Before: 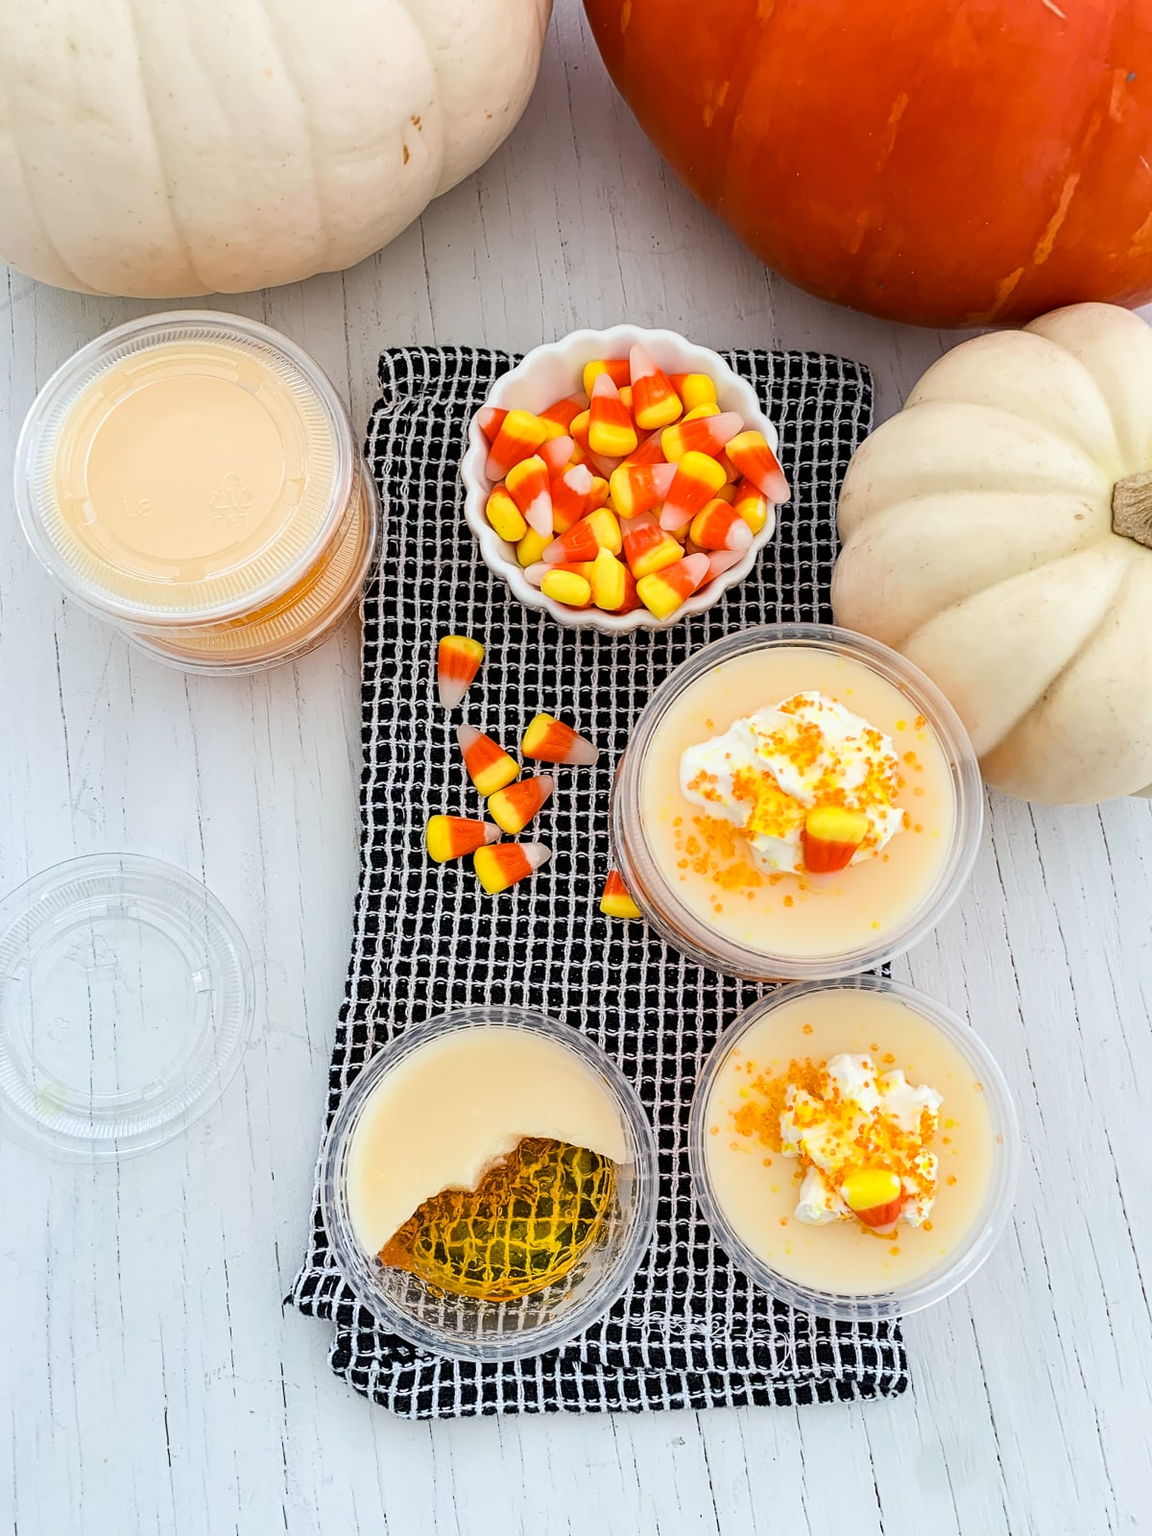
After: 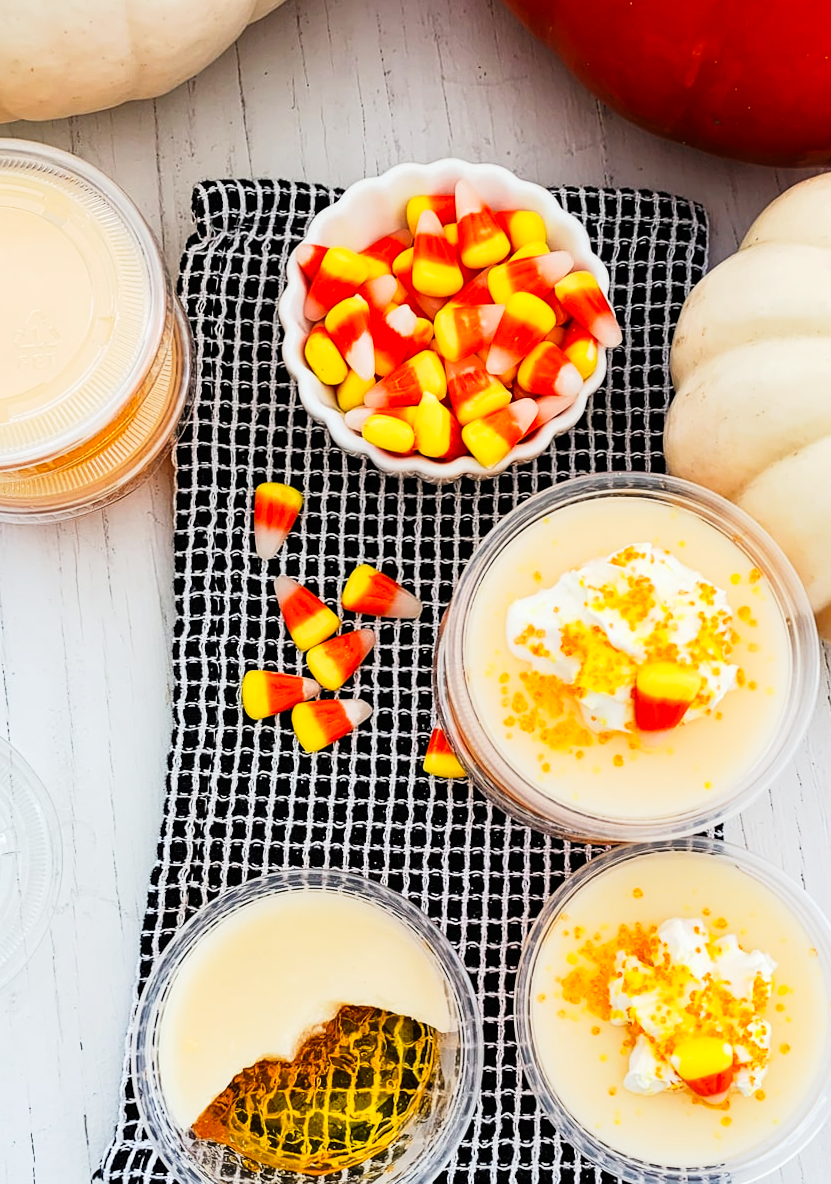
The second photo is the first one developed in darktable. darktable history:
crop and rotate: left 17.046%, top 10.659%, right 12.989%, bottom 14.553%
rotate and perspective: rotation 0.174°, lens shift (vertical) 0.013, lens shift (horizontal) 0.019, shear 0.001, automatic cropping original format, crop left 0.007, crop right 0.991, crop top 0.016, crop bottom 0.997
tone curve: curves: ch0 [(0, 0) (0.003, 0.008) (0.011, 0.008) (0.025, 0.011) (0.044, 0.017) (0.069, 0.029) (0.1, 0.045) (0.136, 0.067) (0.177, 0.103) (0.224, 0.151) (0.277, 0.21) (0.335, 0.285) (0.399, 0.37) (0.468, 0.462) (0.543, 0.568) (0.623, 0.679) (0.709, 0.79) (0.801, 0.876) (0.898, 0.936) (1, 1)], preserve colors none
